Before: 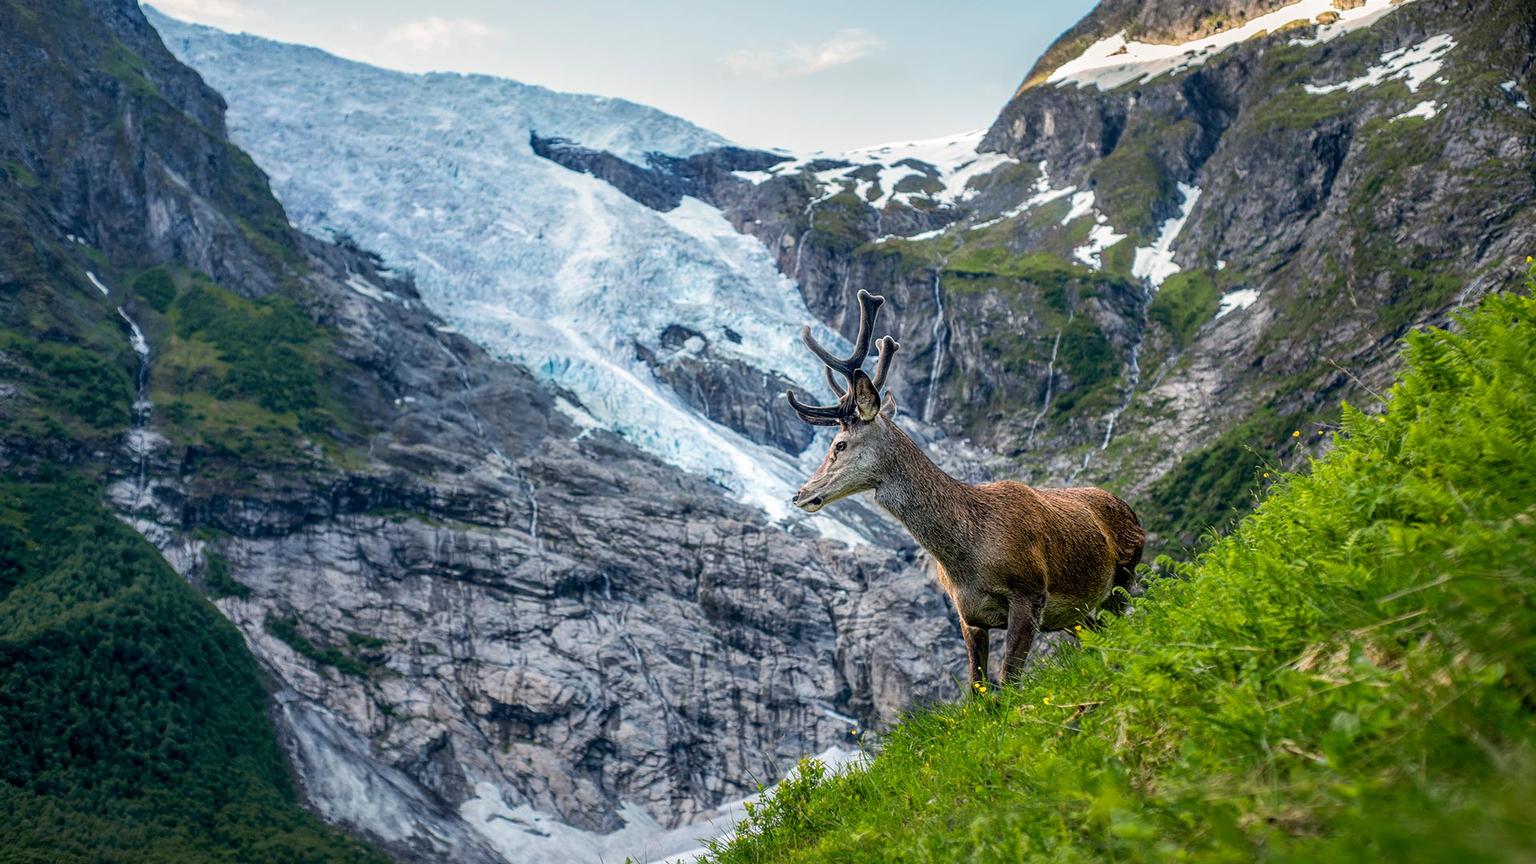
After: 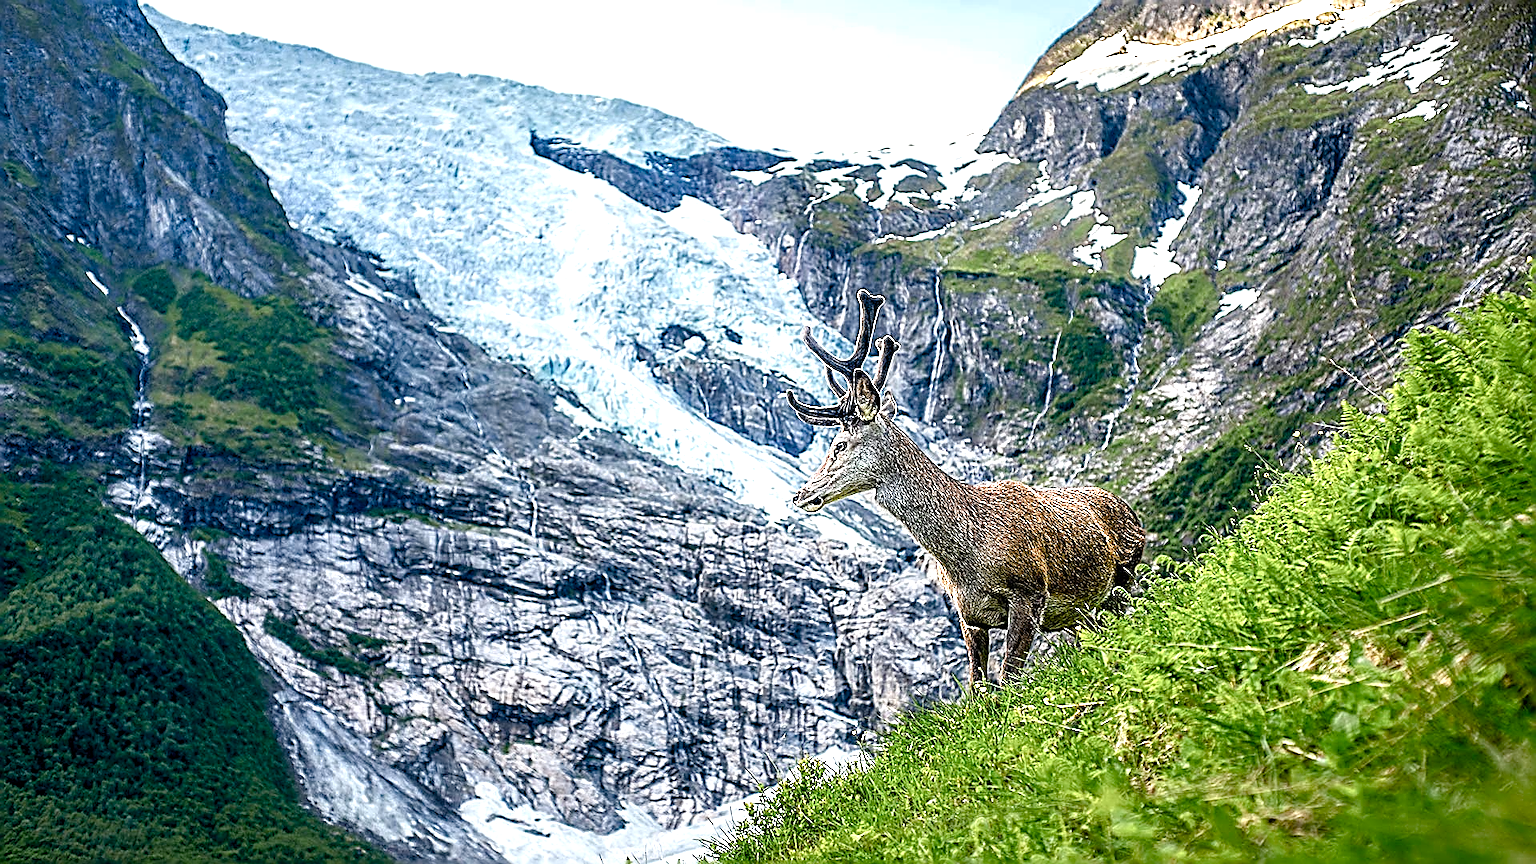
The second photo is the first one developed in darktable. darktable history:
sharpen: amount 1.99
color balance rgb: perceptual saturation grading › global saturation 20%, perceptual saturation grading › highlights -50.403%, perceptual saturation grading › shadows 30.254%, global vibrance 11.508%, contrast 4.964%
color zones: curves: ch0 [(0.25, 0.5) (0.636, 0.25) (0.75, 0.5)]
exposure: black level correction 0, exposure 1.001 EV, compensate exposure bias true, compensate highlight preservation false
